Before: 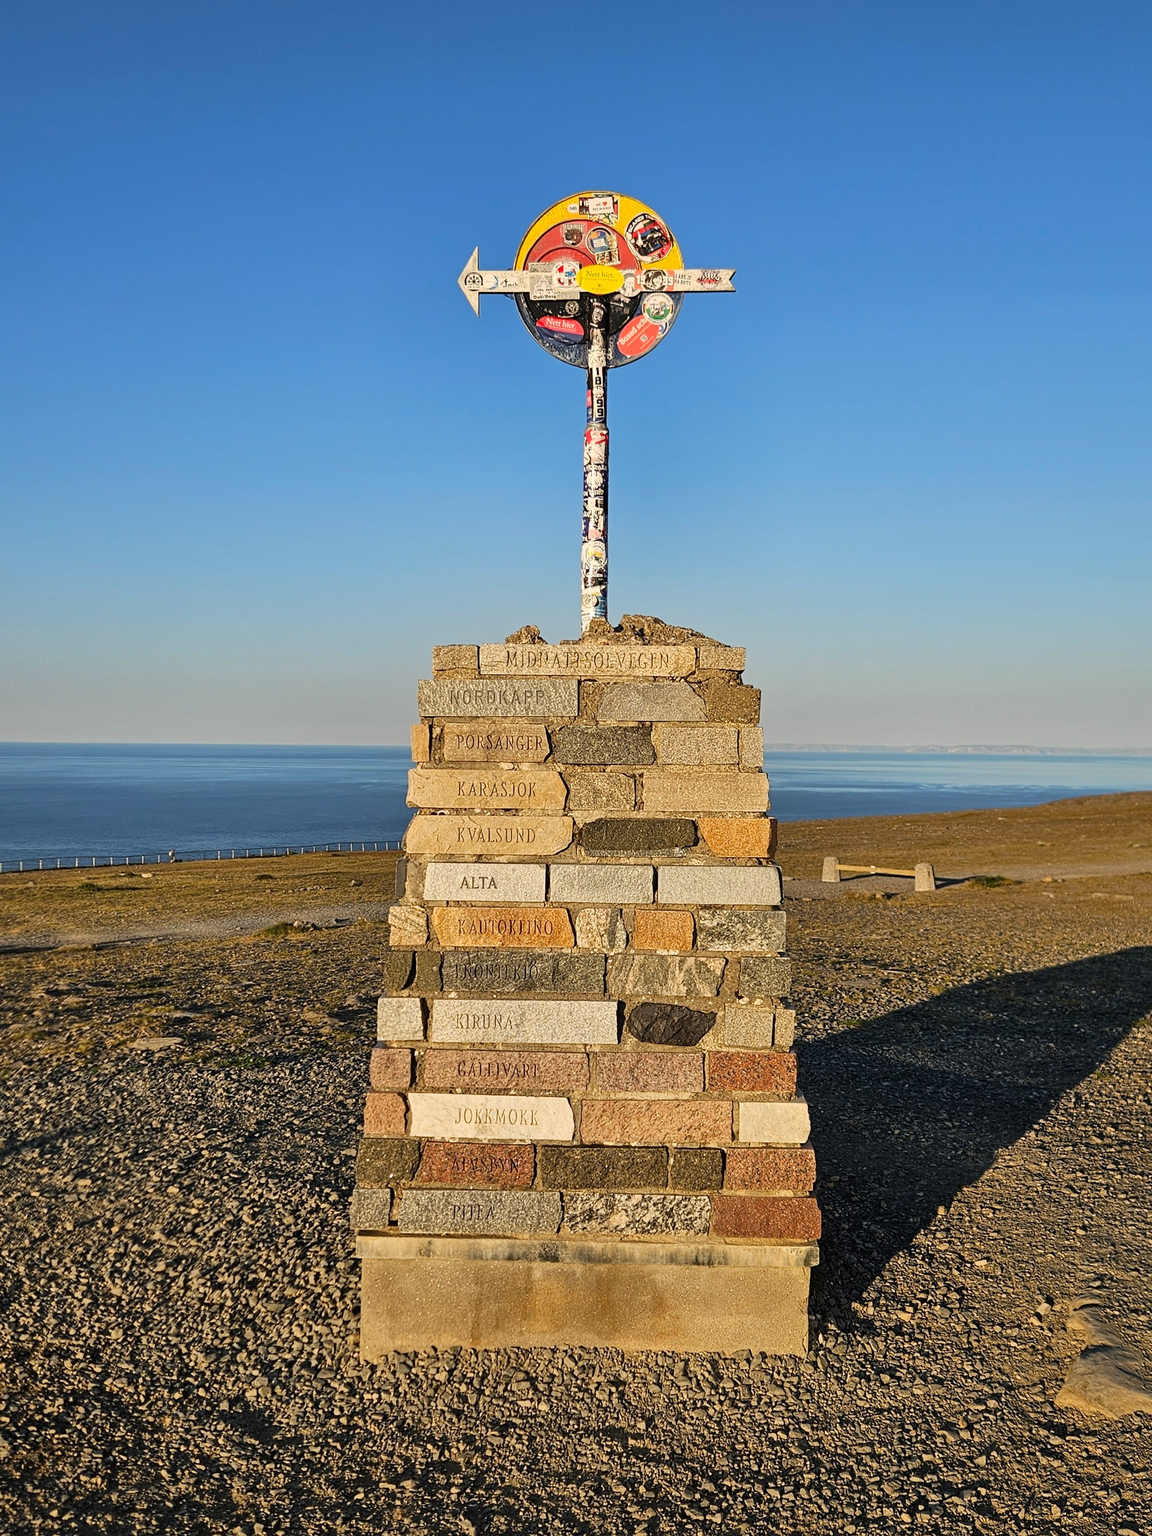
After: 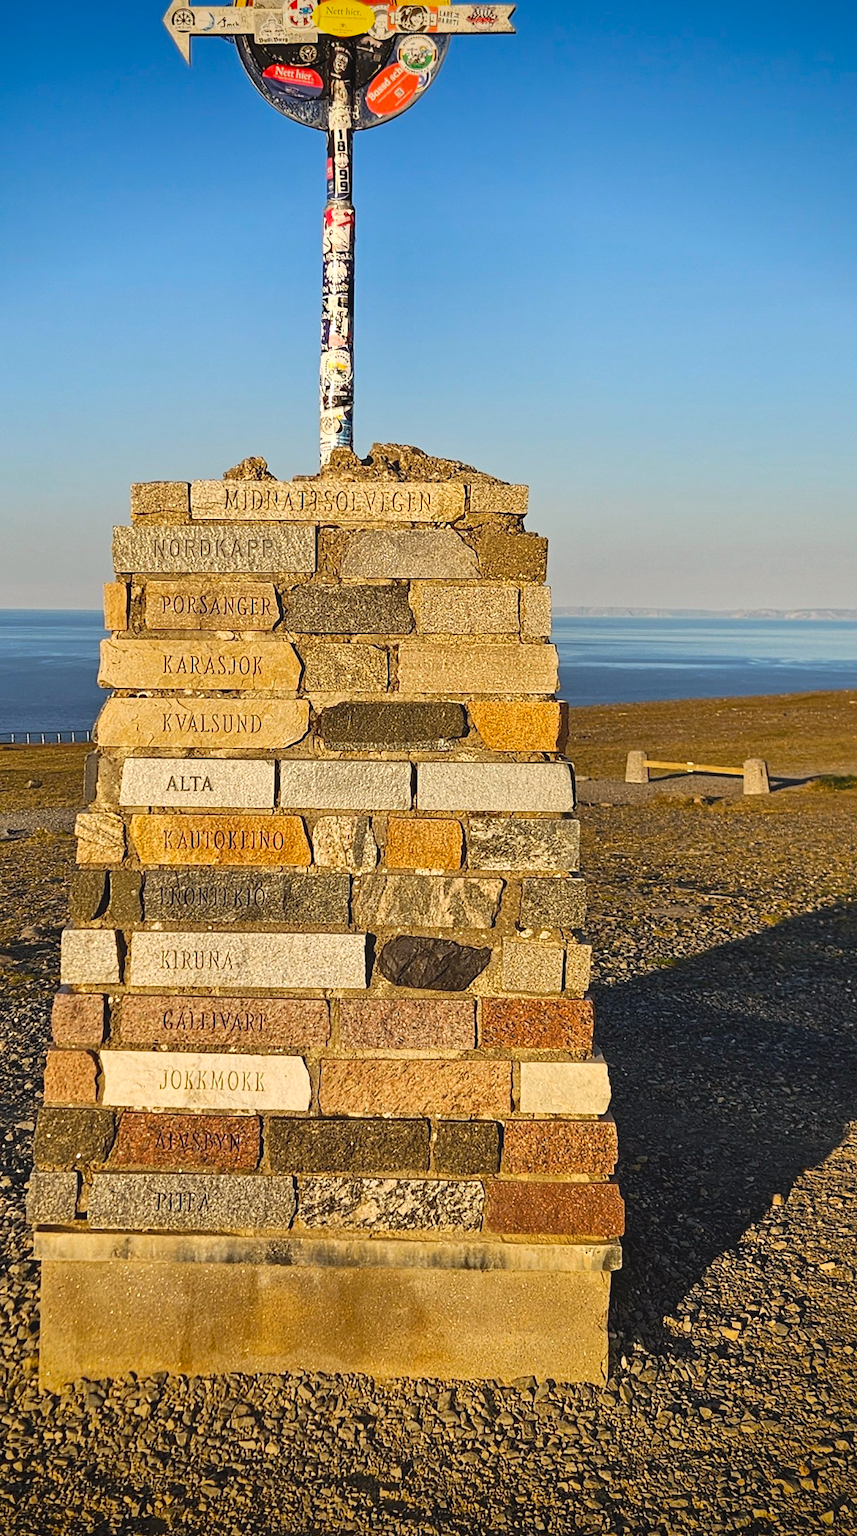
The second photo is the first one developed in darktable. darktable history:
vignetting: fall-off start 89%, fall-off radius 43.66%, saturation 0.371, width/height ratio 1.165, unbound false
contrast brightness saturation: contrast -0.103, saturation -0.081
crop and rotate: left 28.644%, top 17.305%, right 12.66%, bottom 3.924%
color balance rgb: power › luminance 0.944%, power › chroma 0.391%, power › hue 33.55°, perceptual saturation grading › global saturation 19.823%, perceptual brilliance grading › highlights 15.6%, perceptual brilliance grading › shadows -14.197%, contrast -10.277%
